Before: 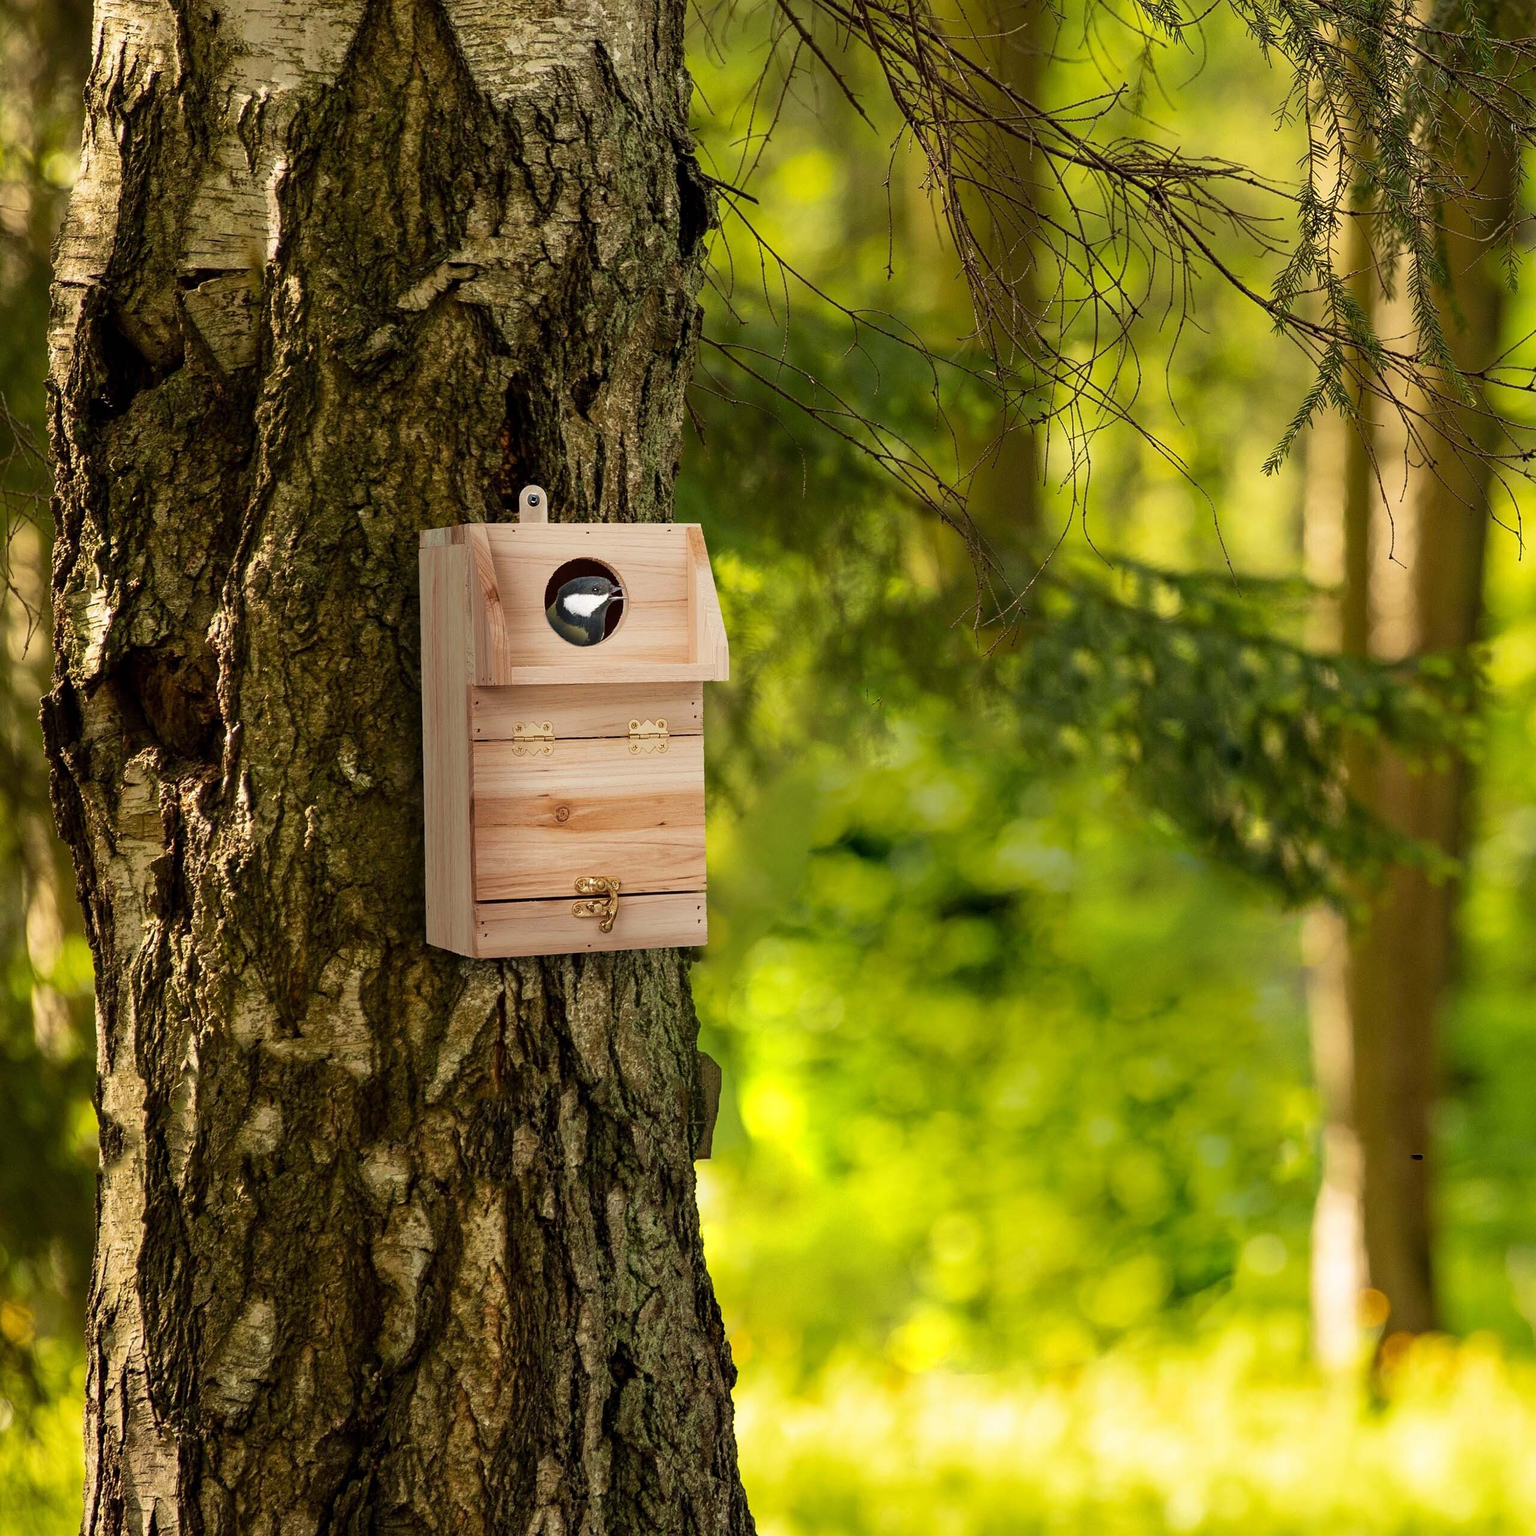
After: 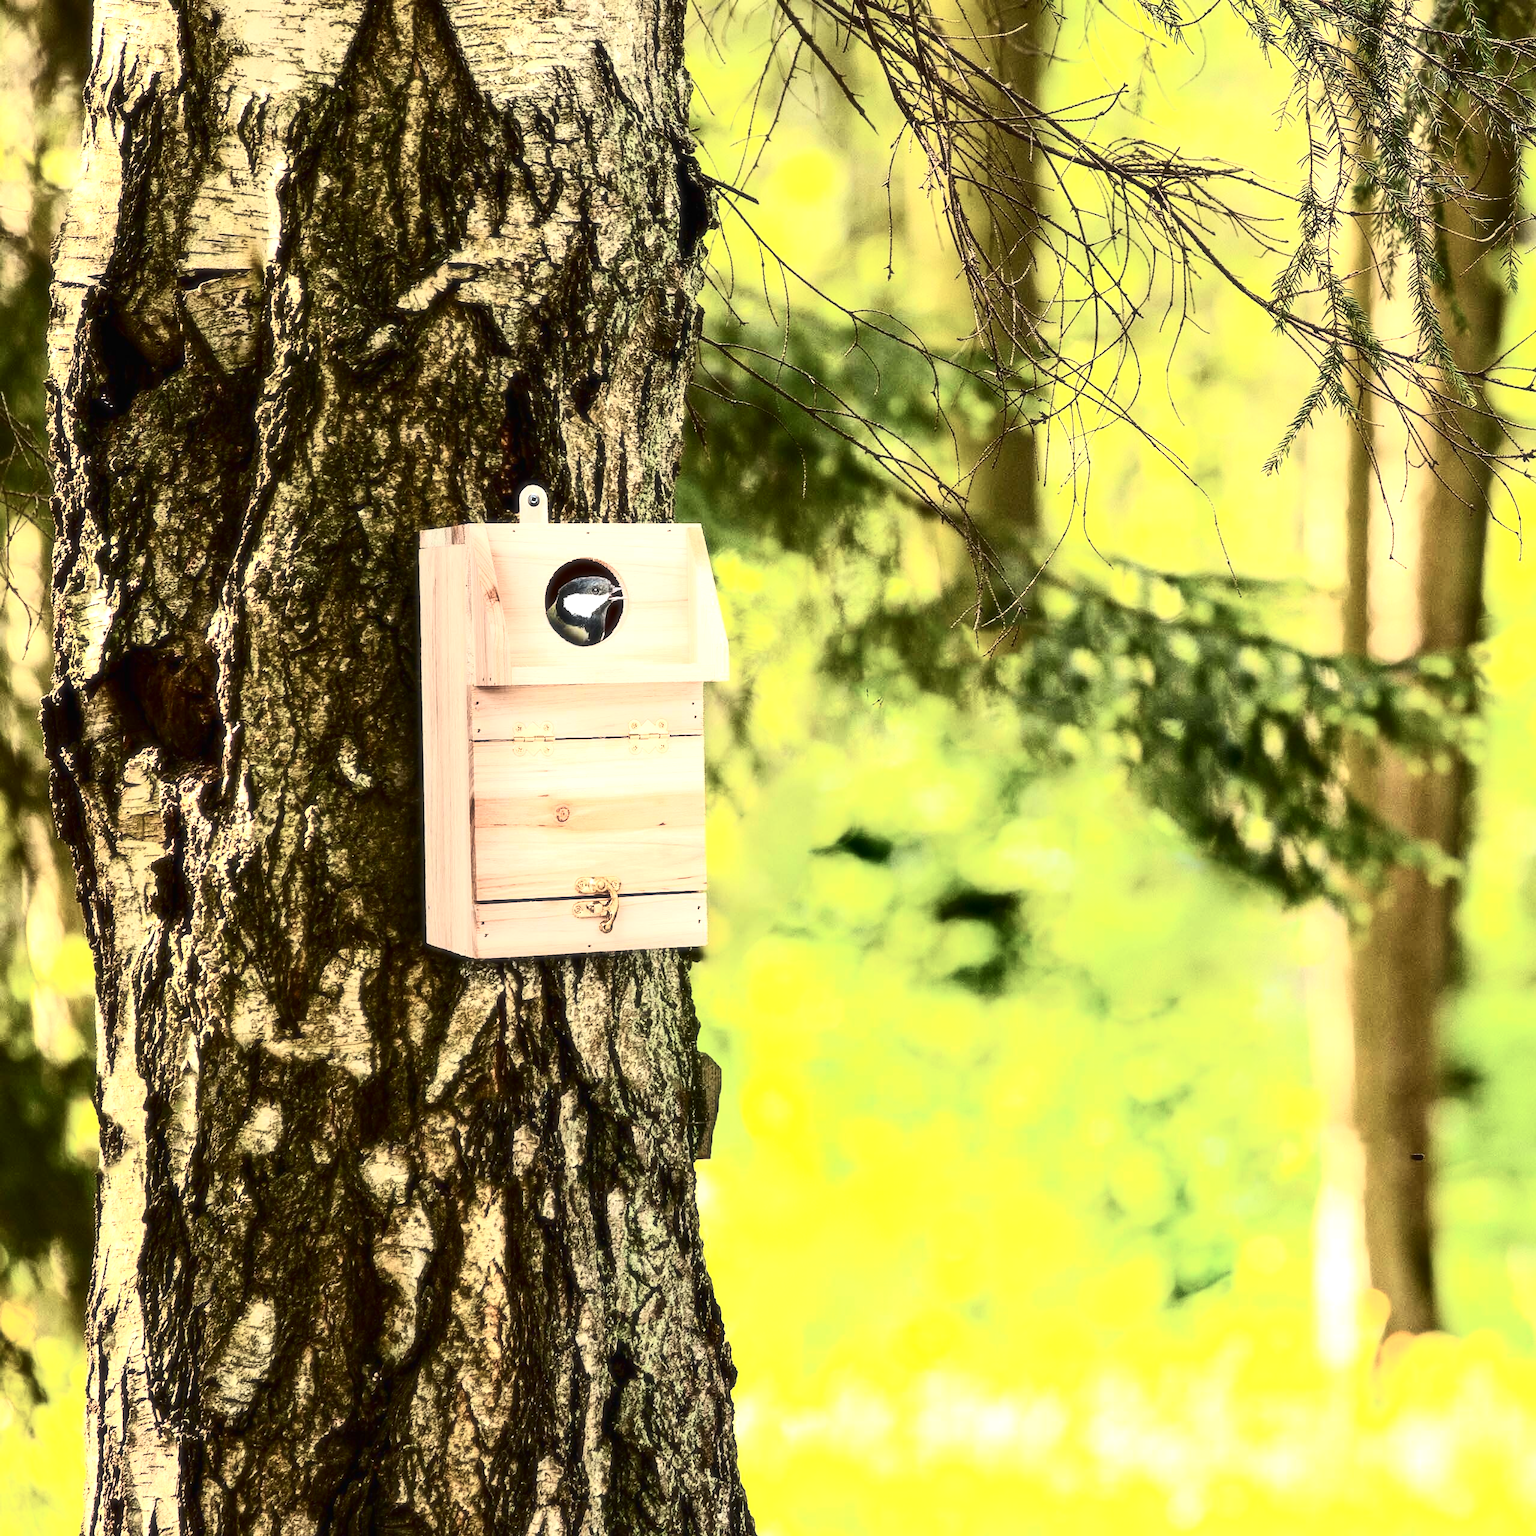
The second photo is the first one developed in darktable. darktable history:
soften: size 10%, saturation 50%, brightness 0.2 EV, mix 10%
exposure: black level correction -0.002, exposure 1.35 EV, compensate highlight preservation false
contrast brightness saturation: contrast 0.5, saturation -0.1
